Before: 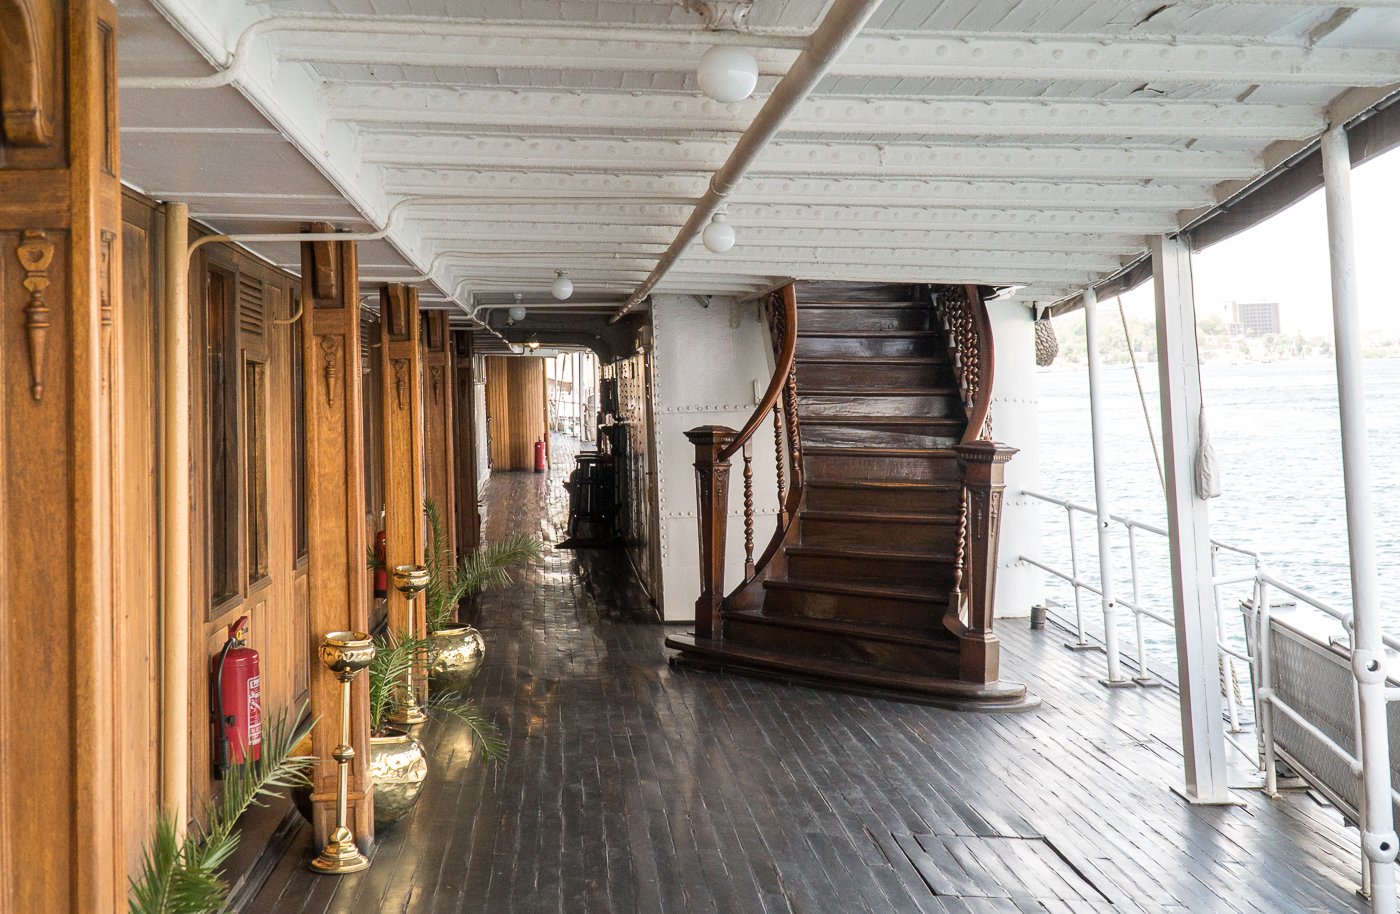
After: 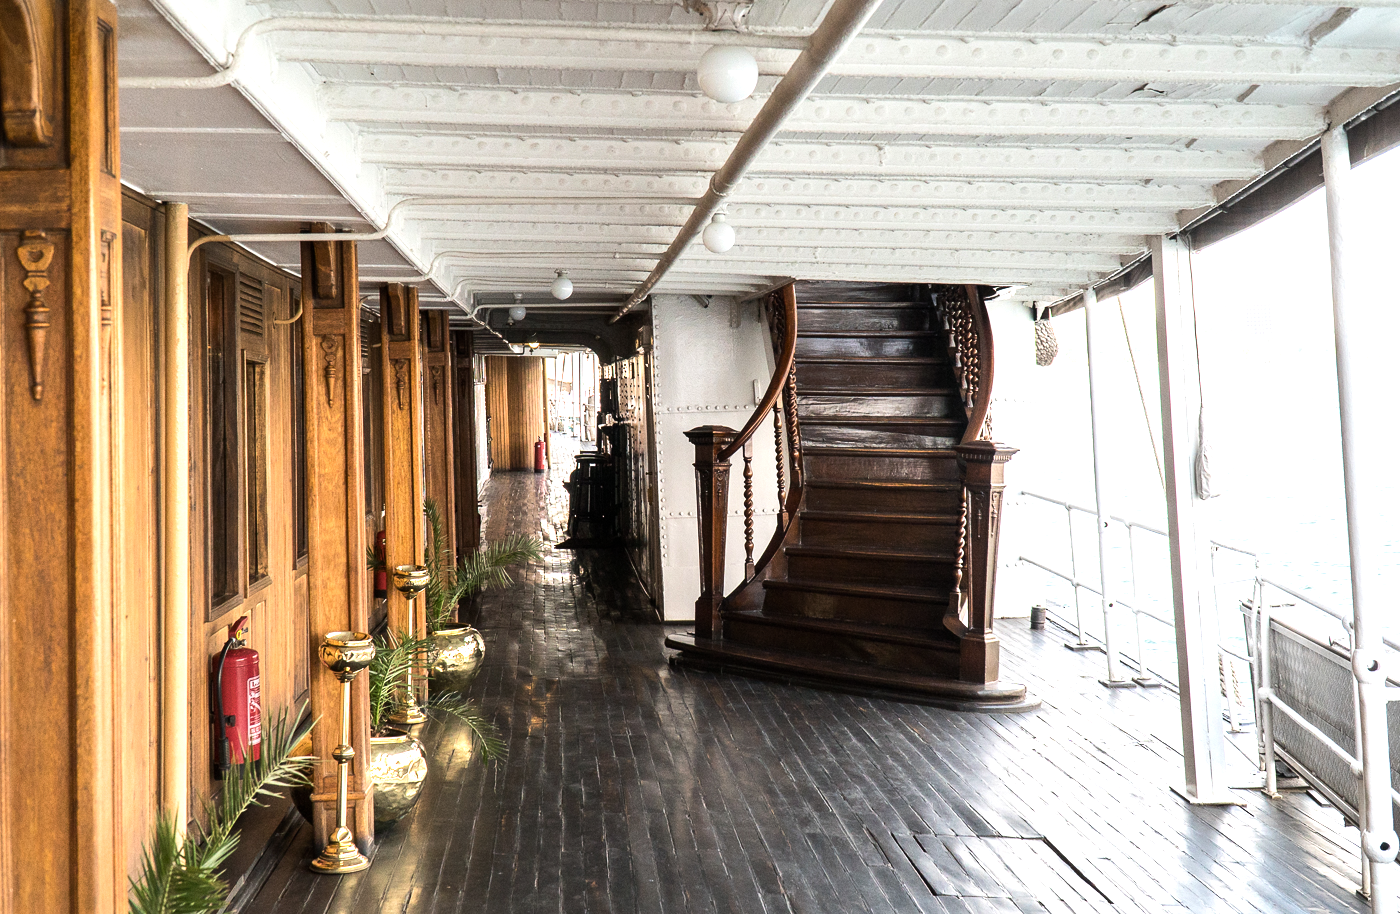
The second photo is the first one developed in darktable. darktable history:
tone equalizer: -8 EV -0.765 EV, -7 EV -0.72 EV, -6 EV -0.564 EV, -5 EV -0.408 EV, -3 EV 0.379 EV, -2 EV 0.6 EV, -1 EV 0.686 EV, +0 EV 0.776 EV, edges refinement/feathering 500, mask exposure compensation -1.57 EV, preserve details no
